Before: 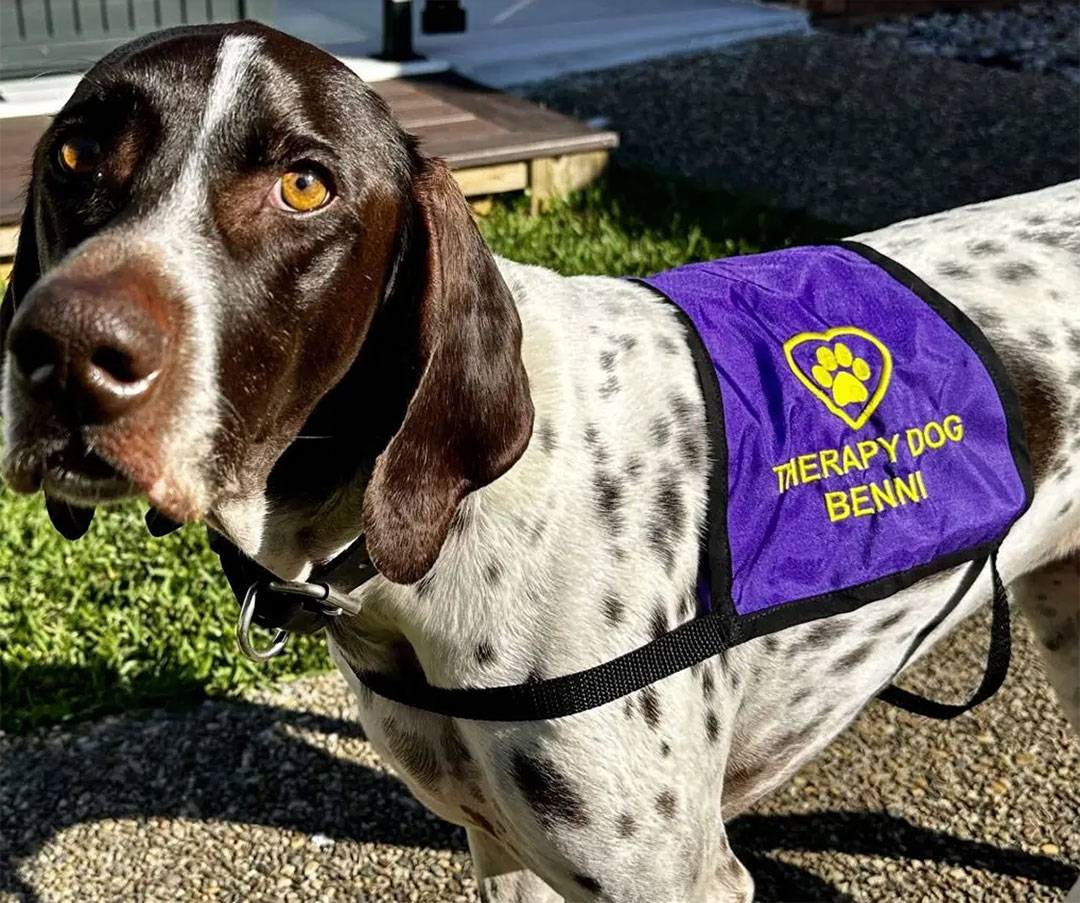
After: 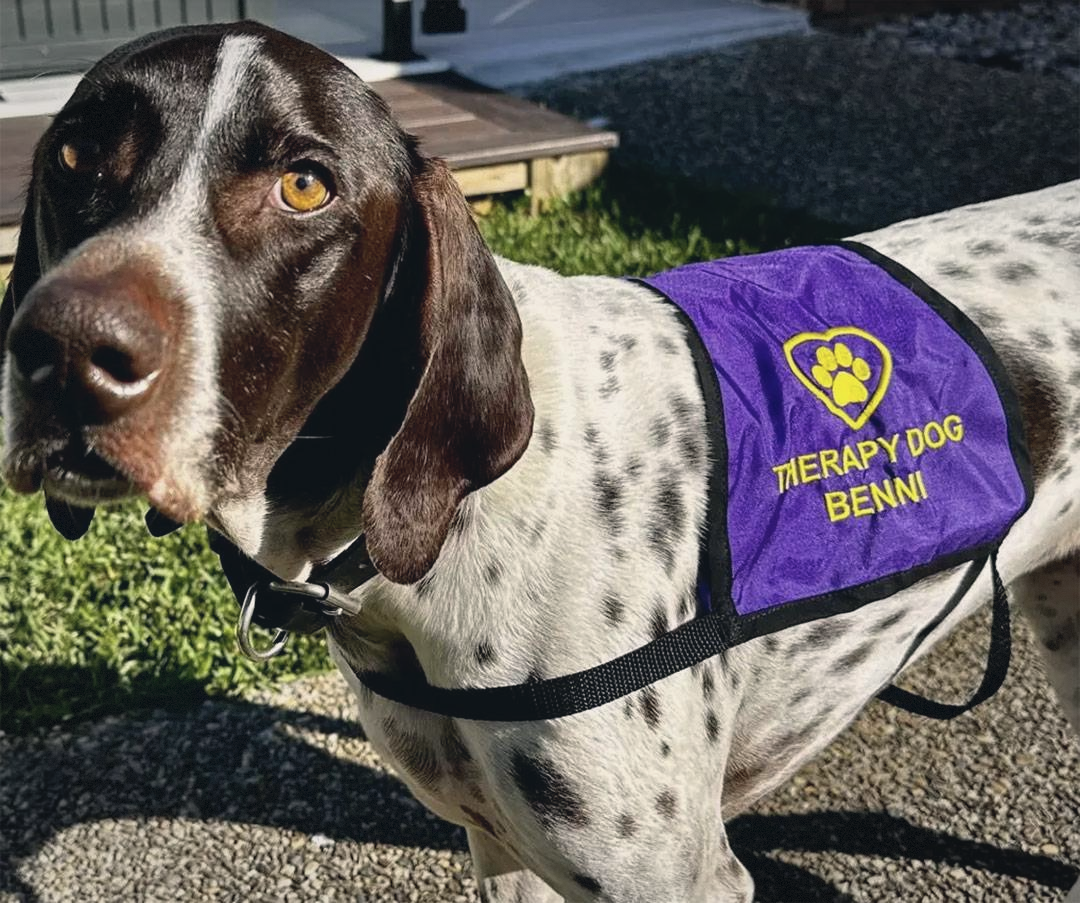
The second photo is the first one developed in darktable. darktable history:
white balance: red 0.988, blue 1.017
color correction: highlights a* 2.75, highlights b* 5, shadows a* -2.04, shadows b* -4.84, saturation 0.8
vignetting: fall-off start 91%, fall-off radius 39.39%, brightness -0.182, saturation -0.3, width/height ratio 1.219, shape 1.3, dithering 8-bit output, unbound false
contrast brightness saturation: contrast -0.11
